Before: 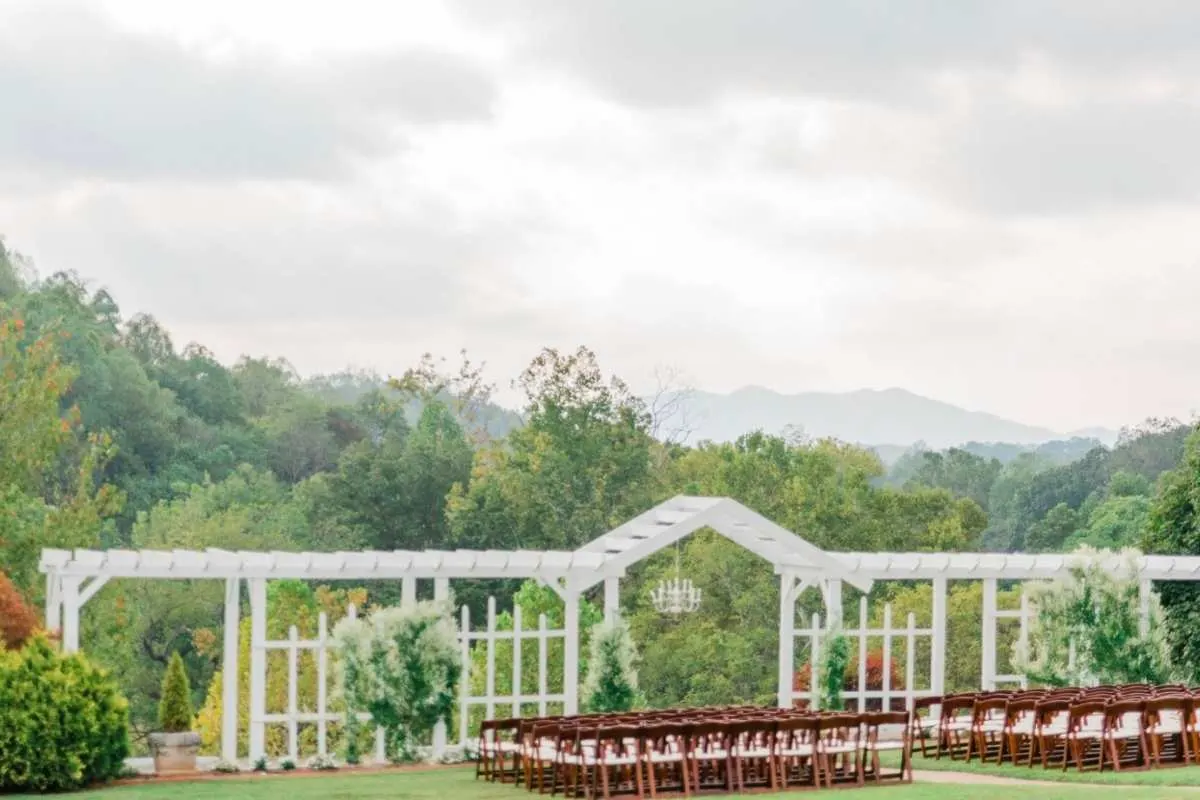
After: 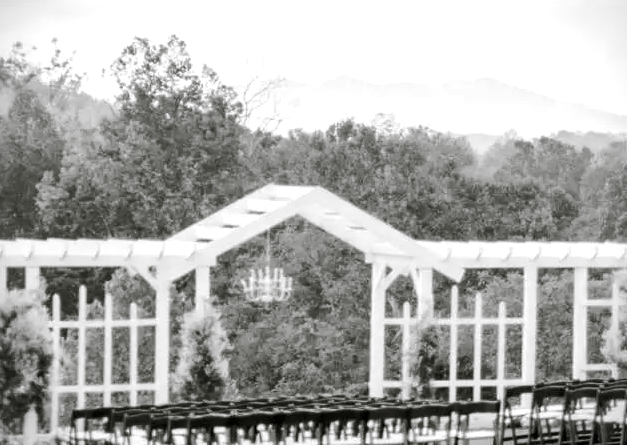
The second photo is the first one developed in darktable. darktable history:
crop: left 34.115%, top 38.949%, right 13.572%, bottom 5.39%
local contrast: mode bilateral grid, contrast 20, coarseness 50, detail 143%, midtone range 0.2
color balance rgb: shadows lift › chroma 3.532%, shadows lift › hue 90.43°, perceptual saturation grading › global saturation 29.968%, global vibrance 14.714%
levels: white 99.93%, levels [0.018, 0.493, 1]
color calibration: output gray [0.246, 0.254, 0.501, 0], illuminant same as pipeline (D50), adaptation none (bypass), x 0.333, y 0.334, temperature 5022.73 K
tone equalizer: -8 EV -0.392 EV, -7 EV -0.414 EV, -6 EV -0.318 EV, -5 EV -0.25 EV, -3 EV 0.219 EV, -2 EV 0.323 EV, -1 EV 0.404 EV, +0 EV 0.446 EV, edges refinement/feathering 500, mask exposure compensation -1.57 EV, preserve details no
vignetting: fall-off start 92.66%
